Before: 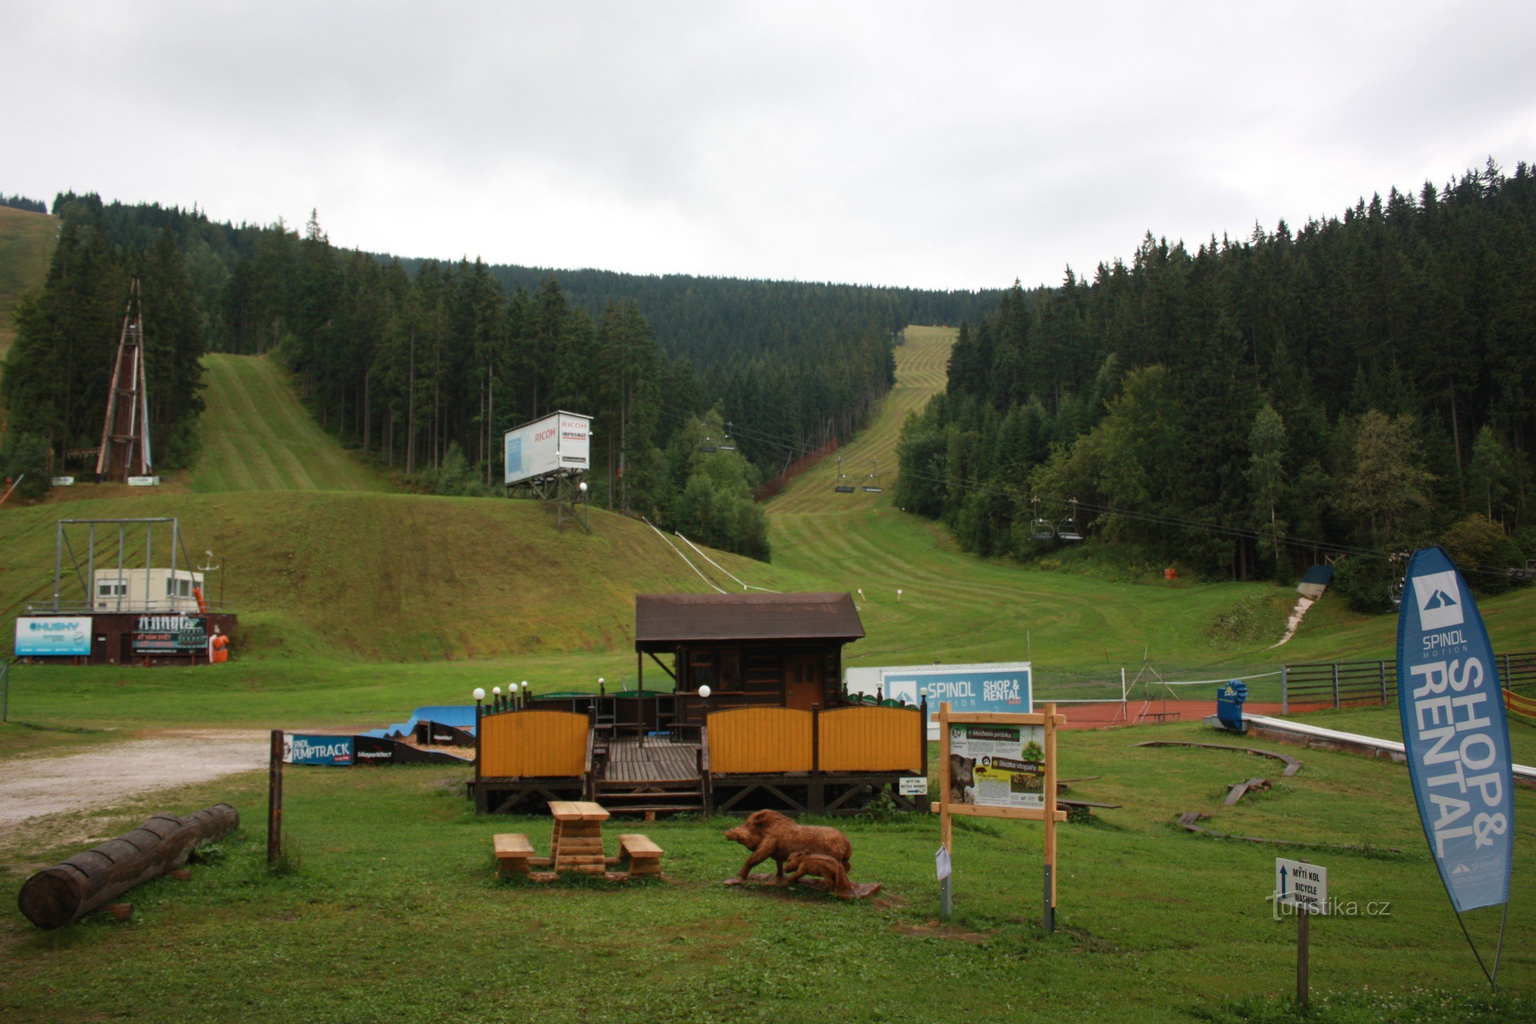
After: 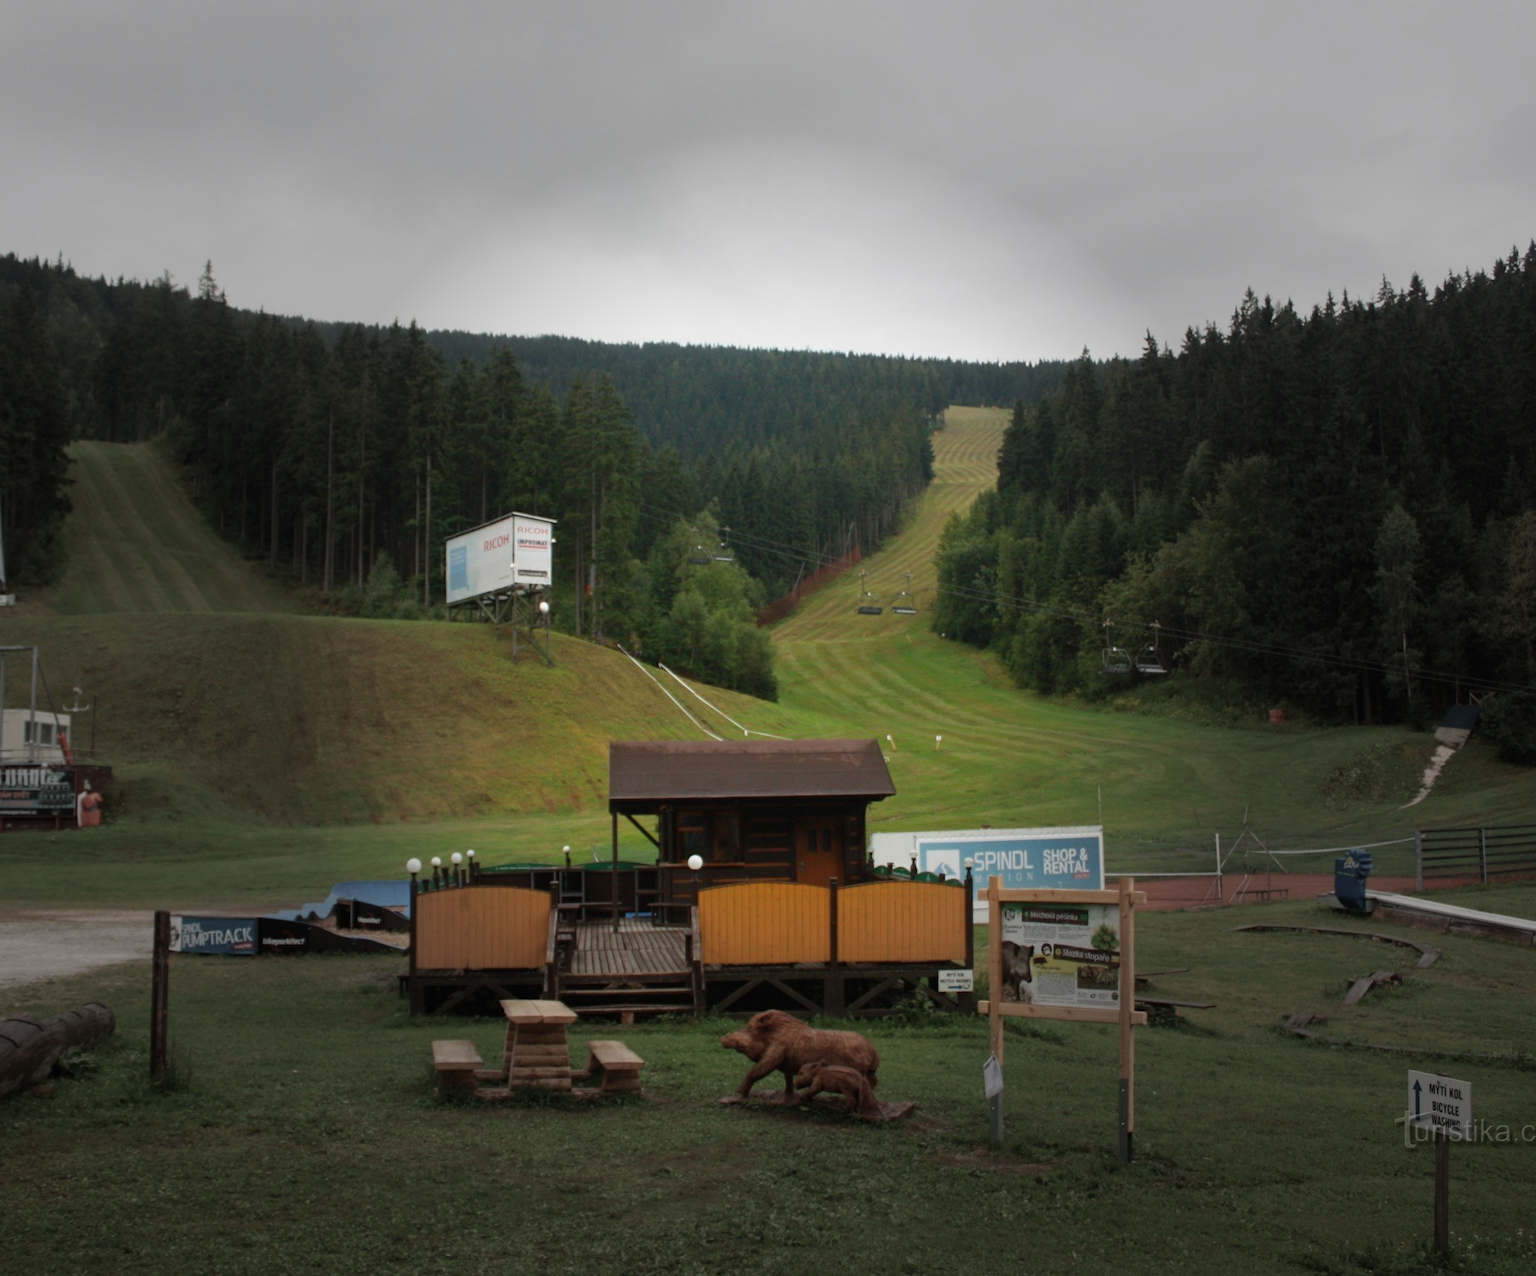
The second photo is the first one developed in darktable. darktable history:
vignetting: fall-off start 31.28%, fall-off radius 34.64%, brightness -0.575
crop and rotate: left 9.597%, right 10.195%
